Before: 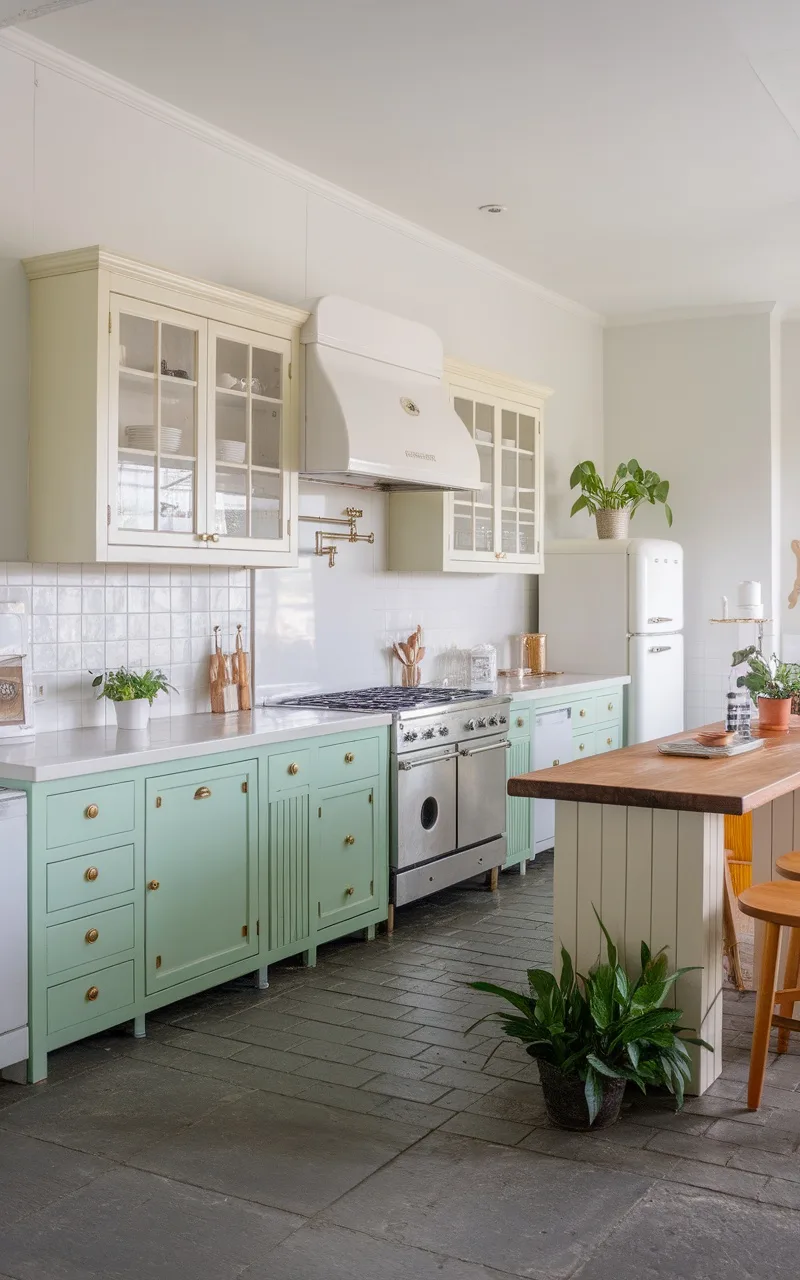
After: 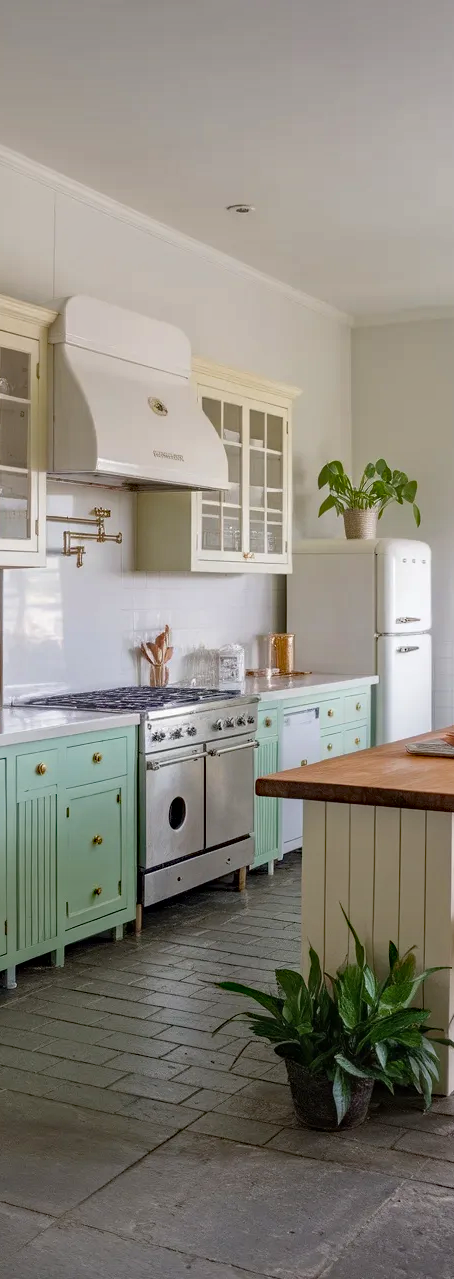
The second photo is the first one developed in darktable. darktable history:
crop: left 31.507%, top 0.012%, right 11.687%
shadows and highlights: low approximation 0.01, soften with gaussian
haze removal: strength 0.293, distance 0.249, adaptive false
